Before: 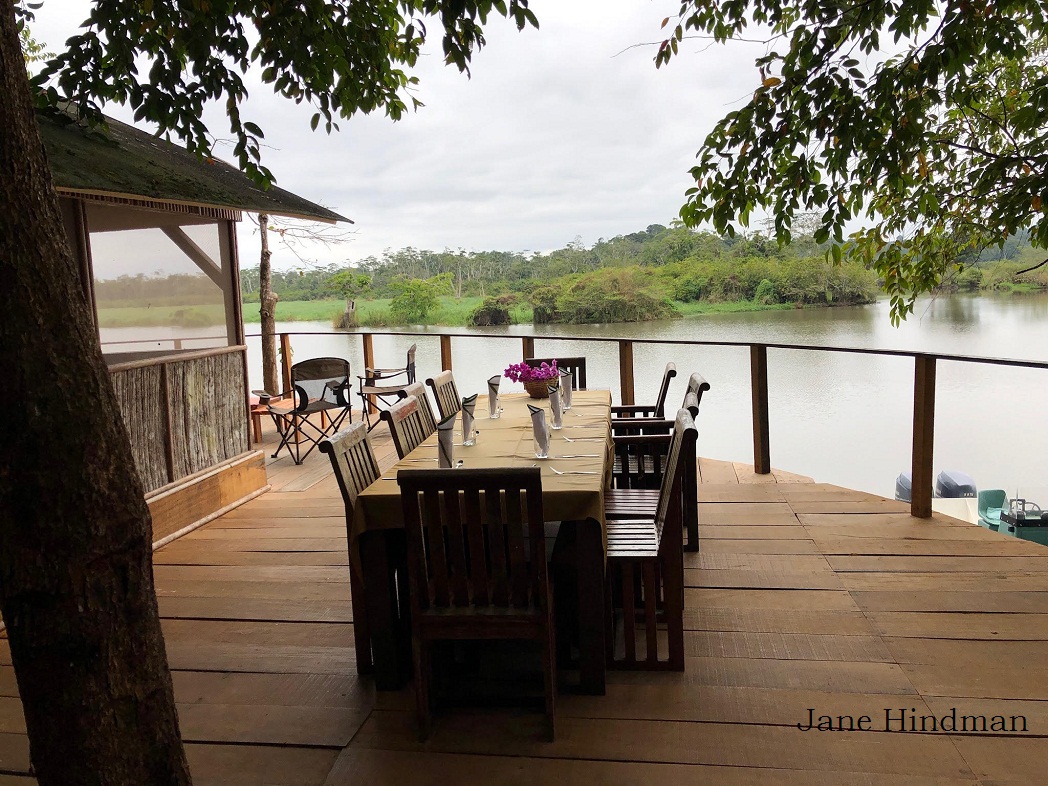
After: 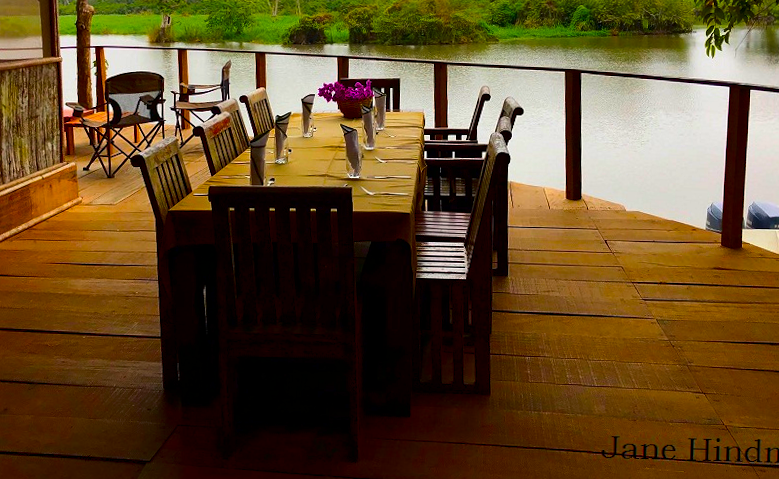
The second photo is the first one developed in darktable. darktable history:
contrast brightness saturation: contrast 0.1, brightness -0.26, saturation 0.14
color balance rgb: perceptual saturation grading › global saturation 100%
rotate and perspective: rotation 1.57°, crop left 0.018, crop right 0.982, crop top 0.039, crop bottom 0.961
crop and rotate: left 17.299%, top 35.115%, right 7.015%, bottom 1.024%
